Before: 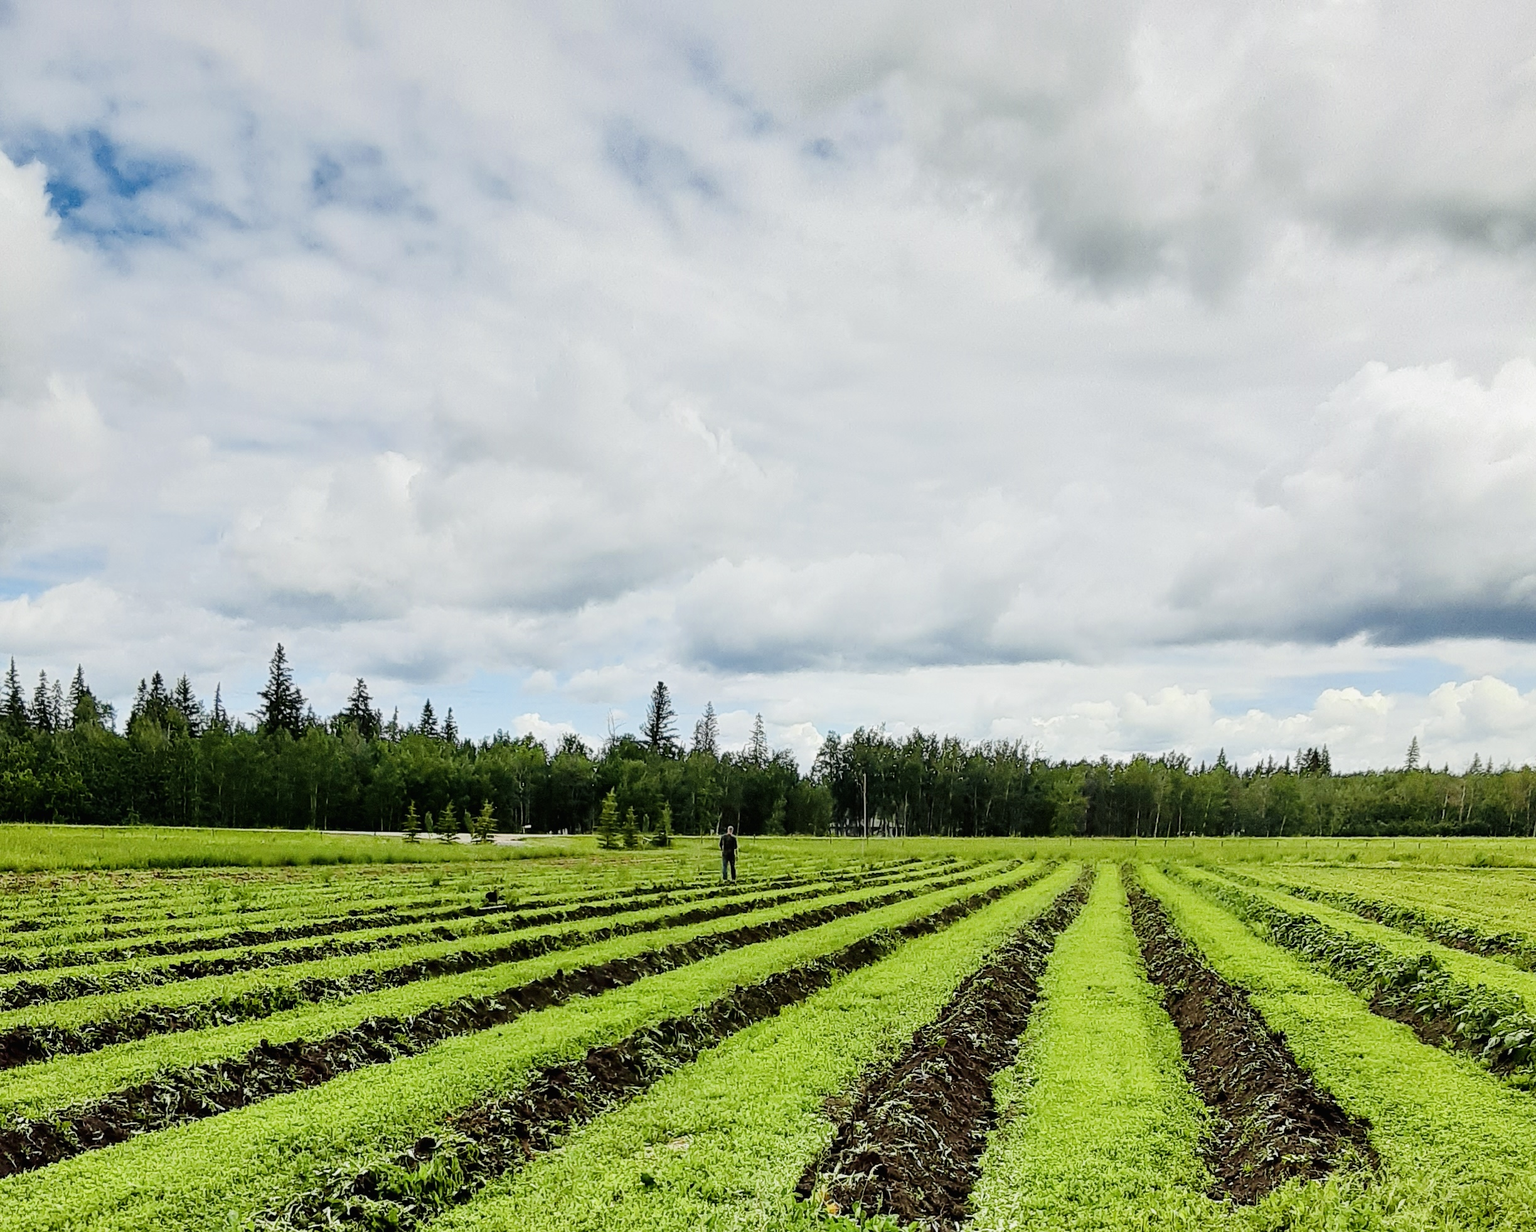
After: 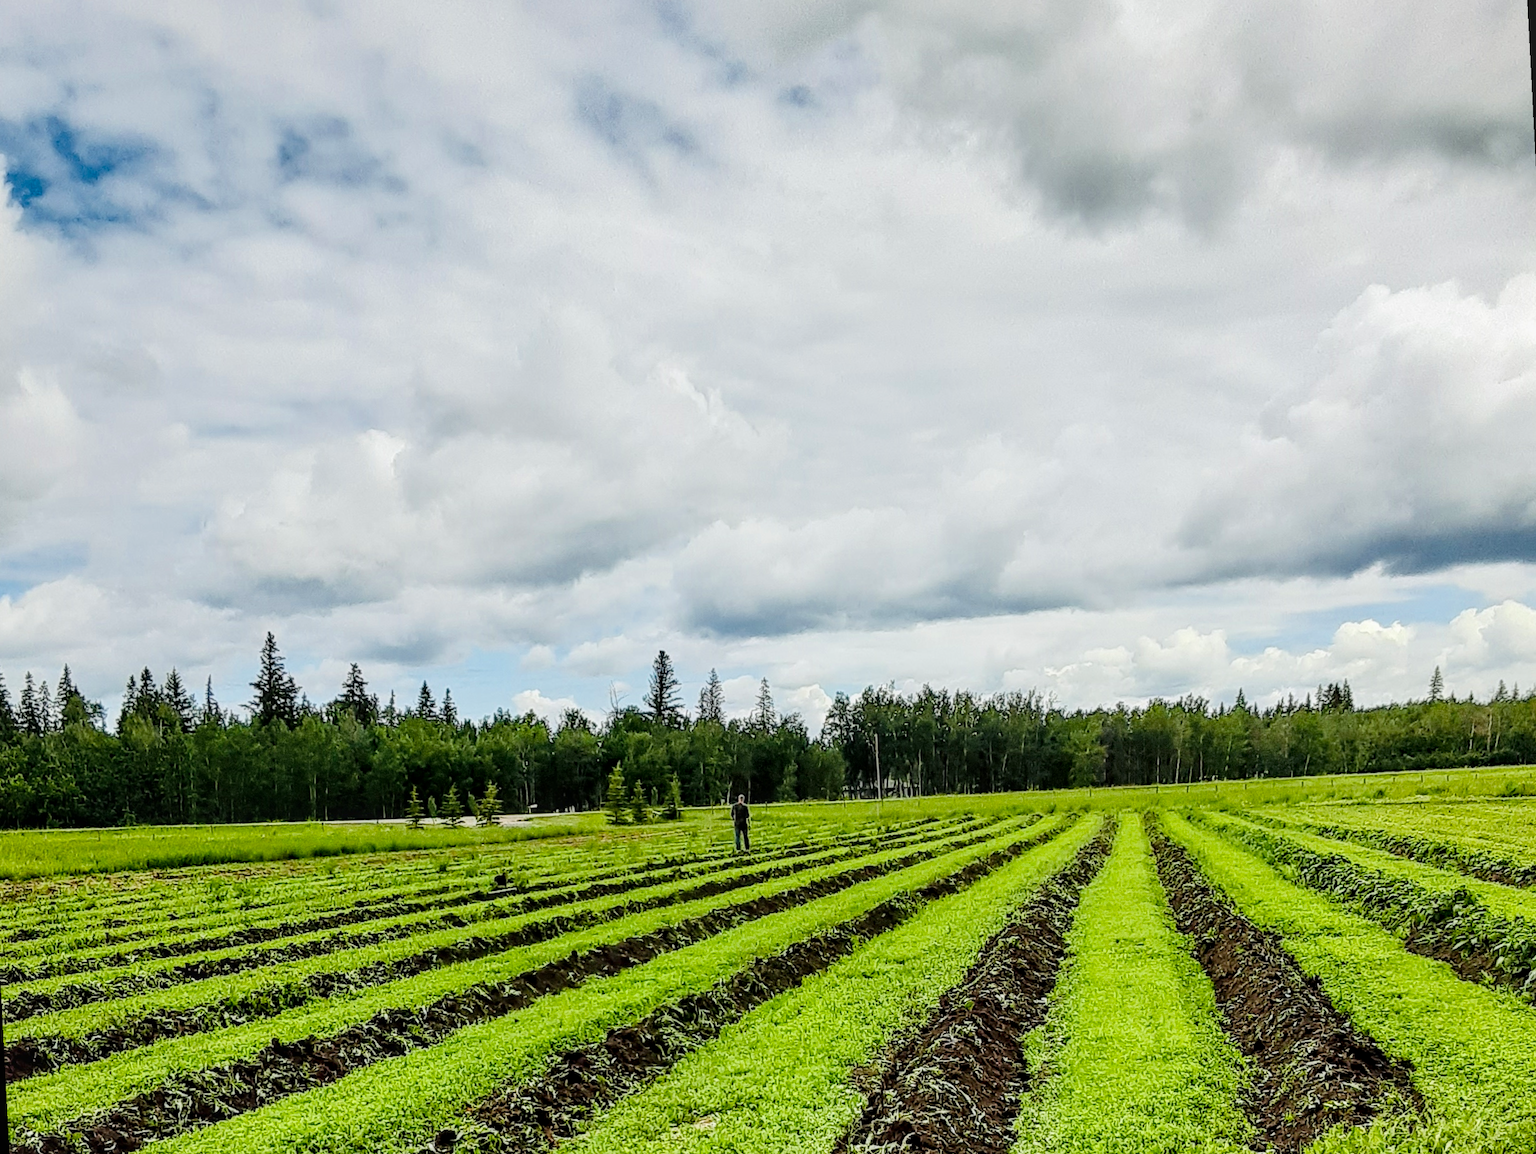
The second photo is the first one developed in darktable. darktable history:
rotate and perspective: rotation -3°, crop left 0.031, crop right 0.968, crop top 0.07, crop bottom 0.93
local contrast: detail 130%
